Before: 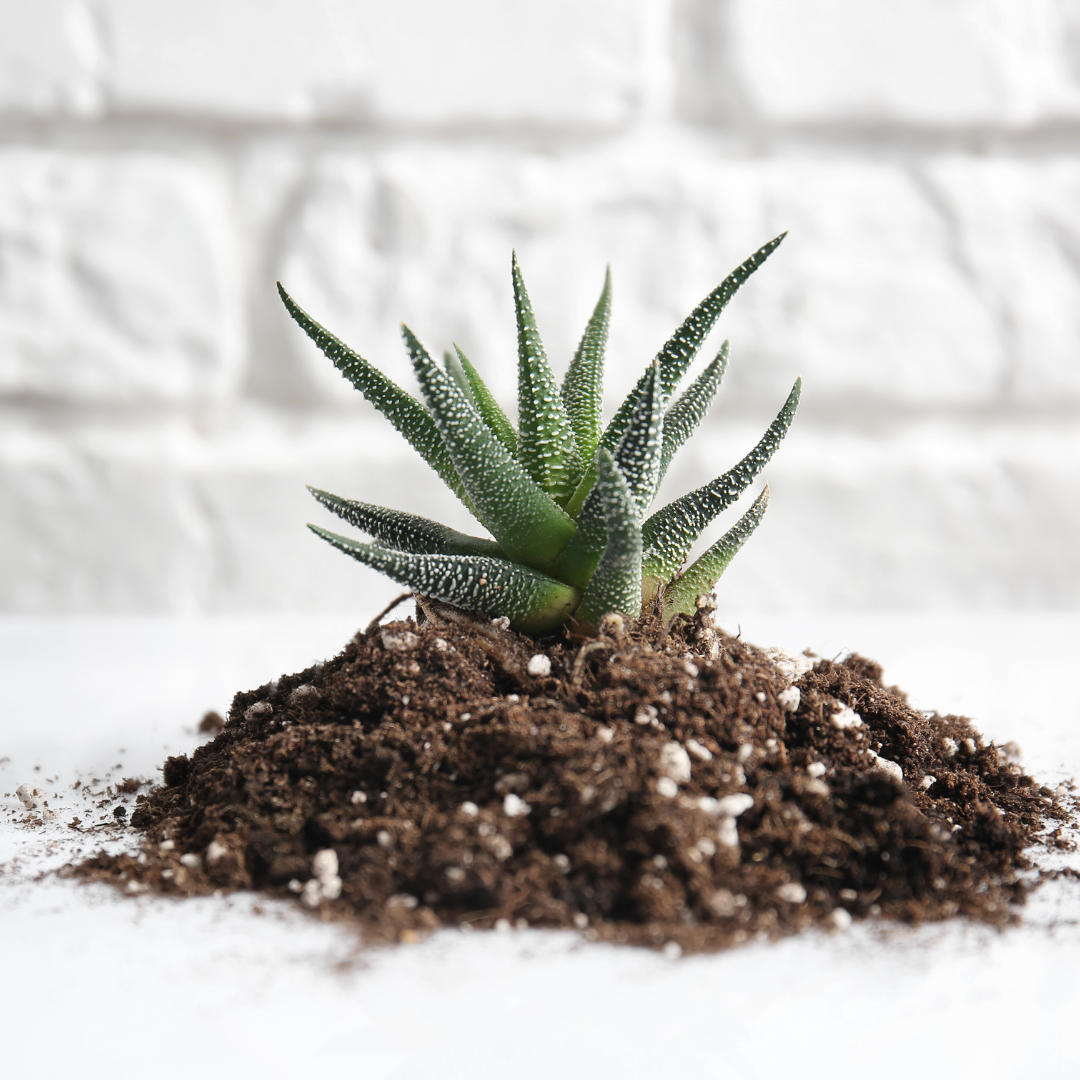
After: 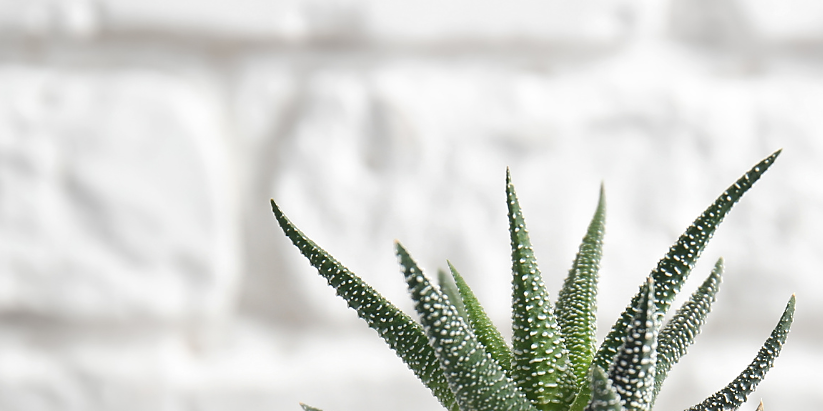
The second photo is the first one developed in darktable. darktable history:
sharpen: radius 1.458, amount 0.398, threshold 1.271
crop: left 0.579%, top 7.627%, right 23.167%, bottom 54.275%
